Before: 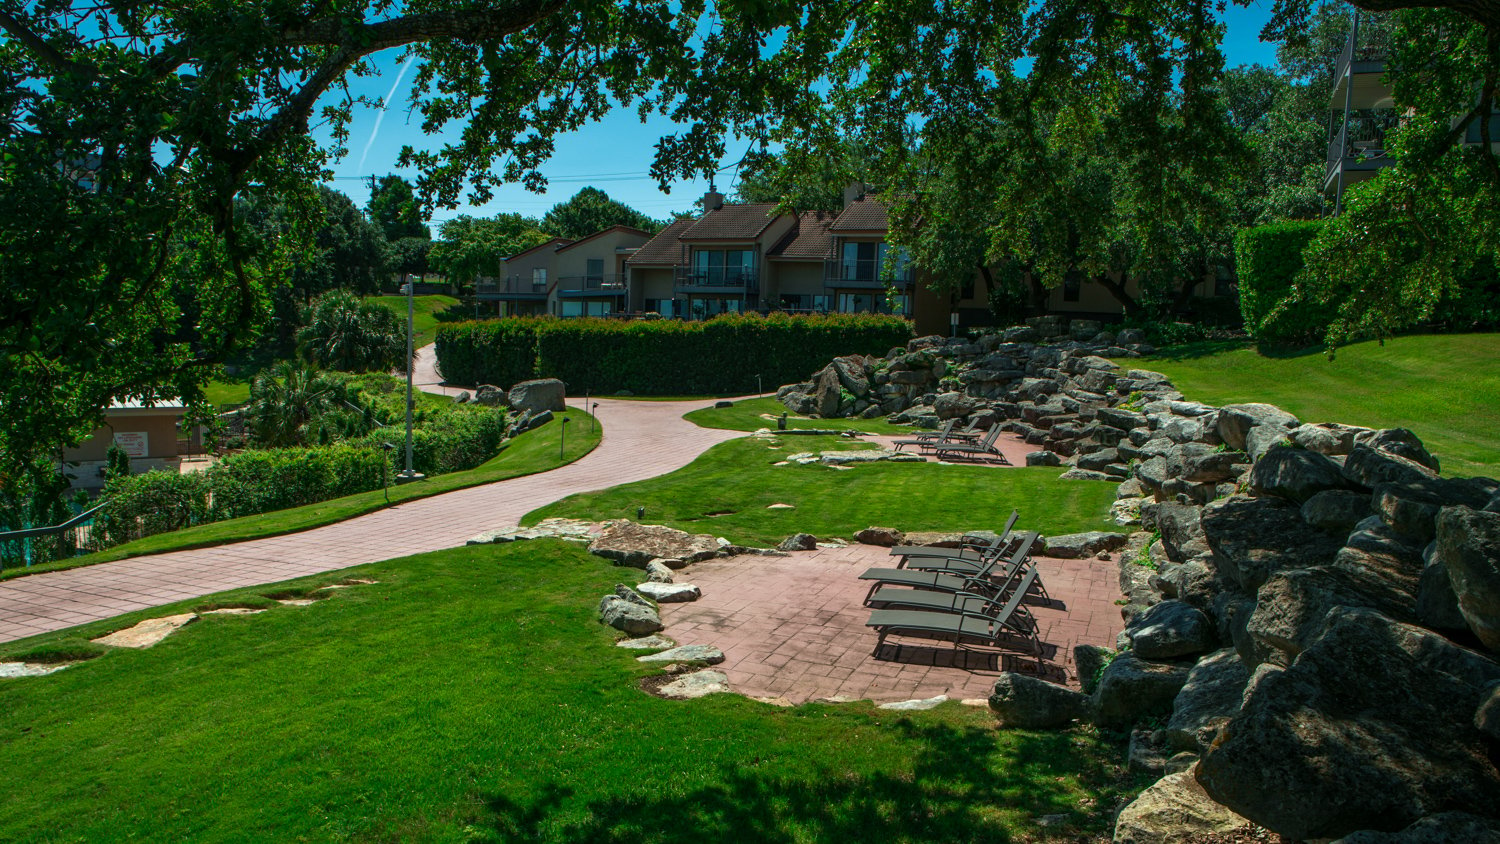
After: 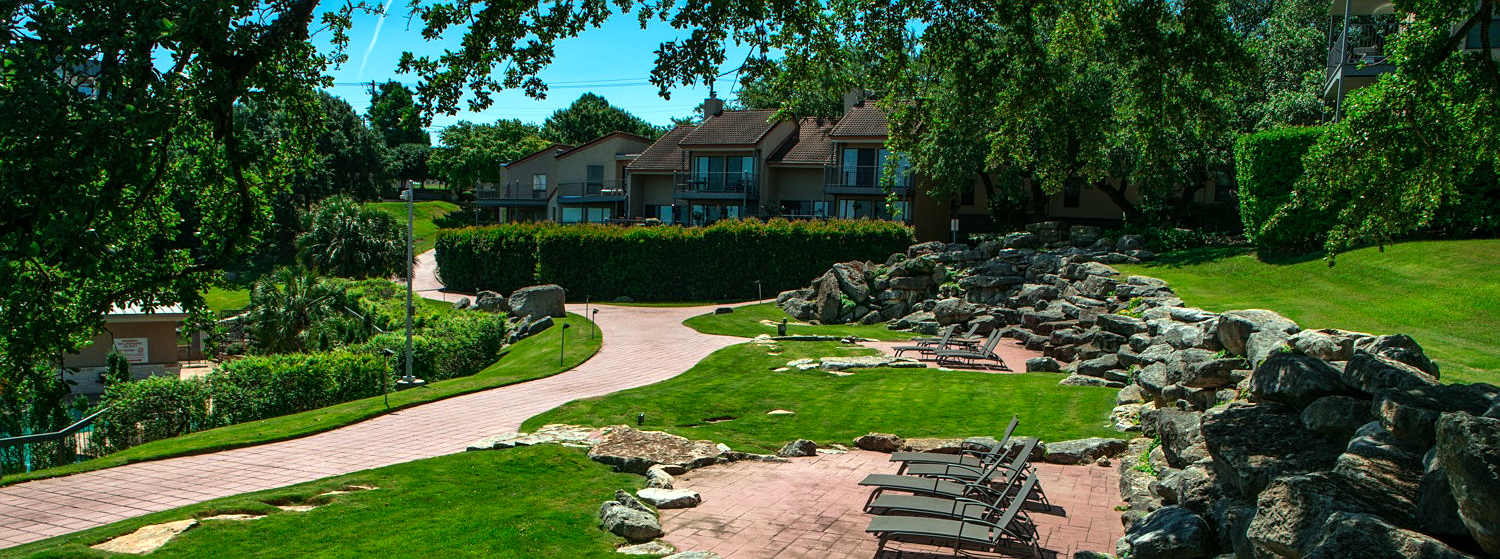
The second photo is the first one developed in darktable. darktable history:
contrast brightness saturation: contrast 0.036, saturation 0.069
crop: top 11.16%, bottom 22.512%
tone equalizer: -8 EV -0.445 EV, -7 EV -0.401 EV, -6 EV -0.319 EV, -5 EV -0.199 EV, -3 EV 0.205 EV, -2 EV 0.346 EV, -1 EV 0.4 EV, +0 EV 0.432 EV
shadows and highlights: shadows 36.68, highlights -26.97, highlights color adjustment 73.9%, soften with gaussian
sharpen: radius 1.316, amount 0.288, threshold 0.024
